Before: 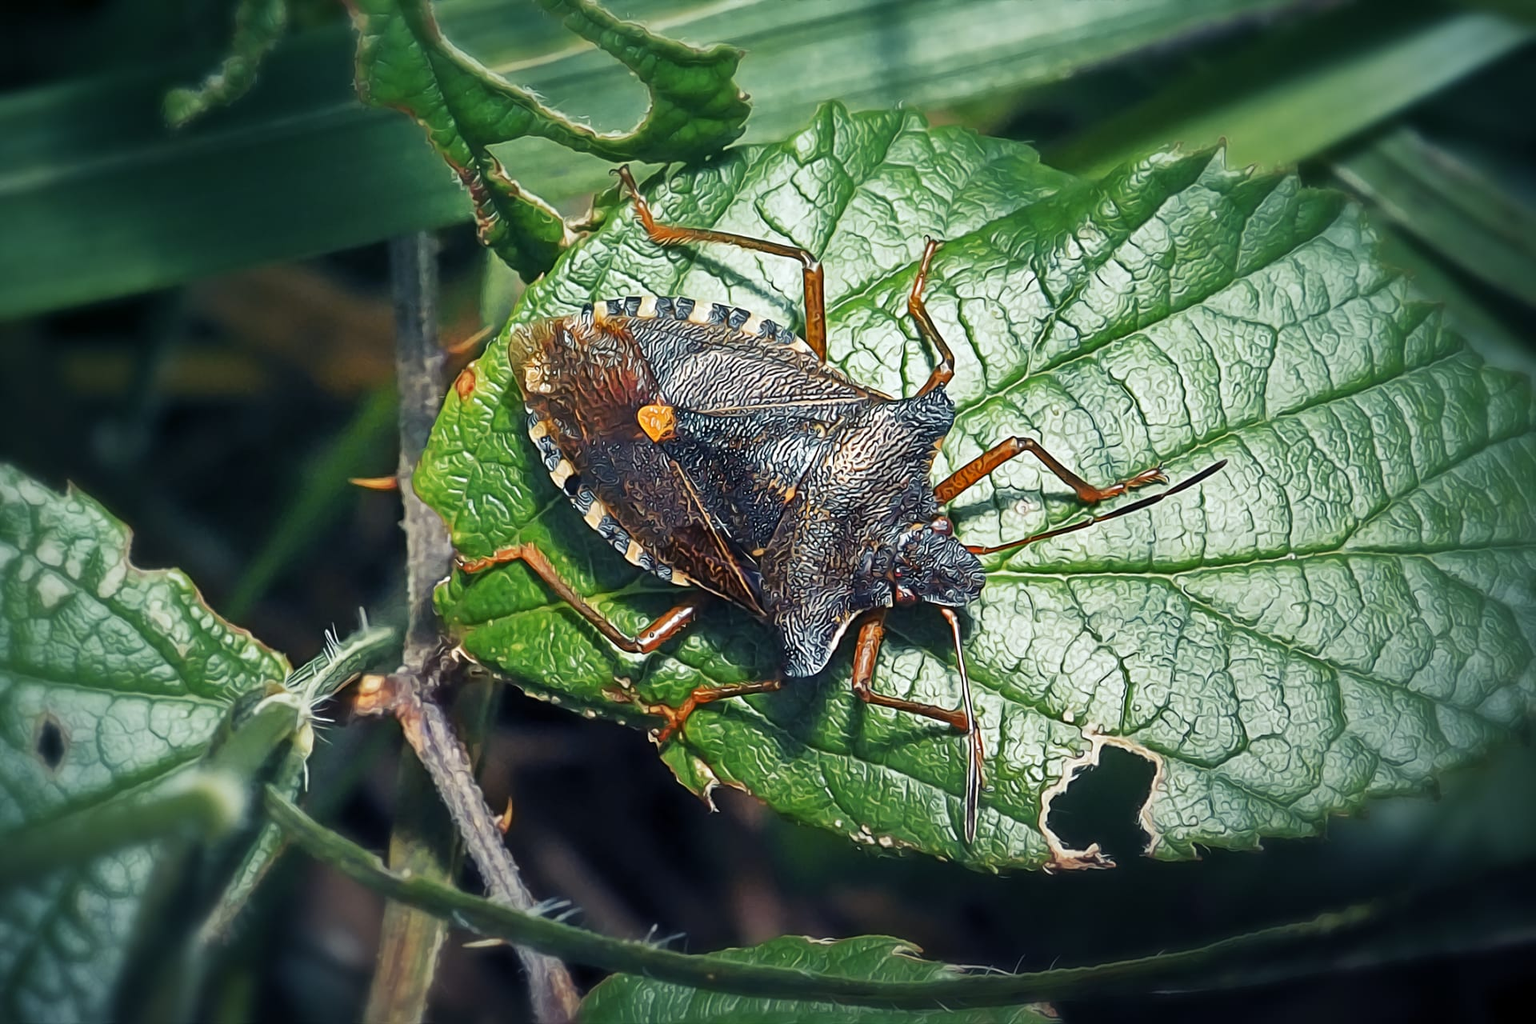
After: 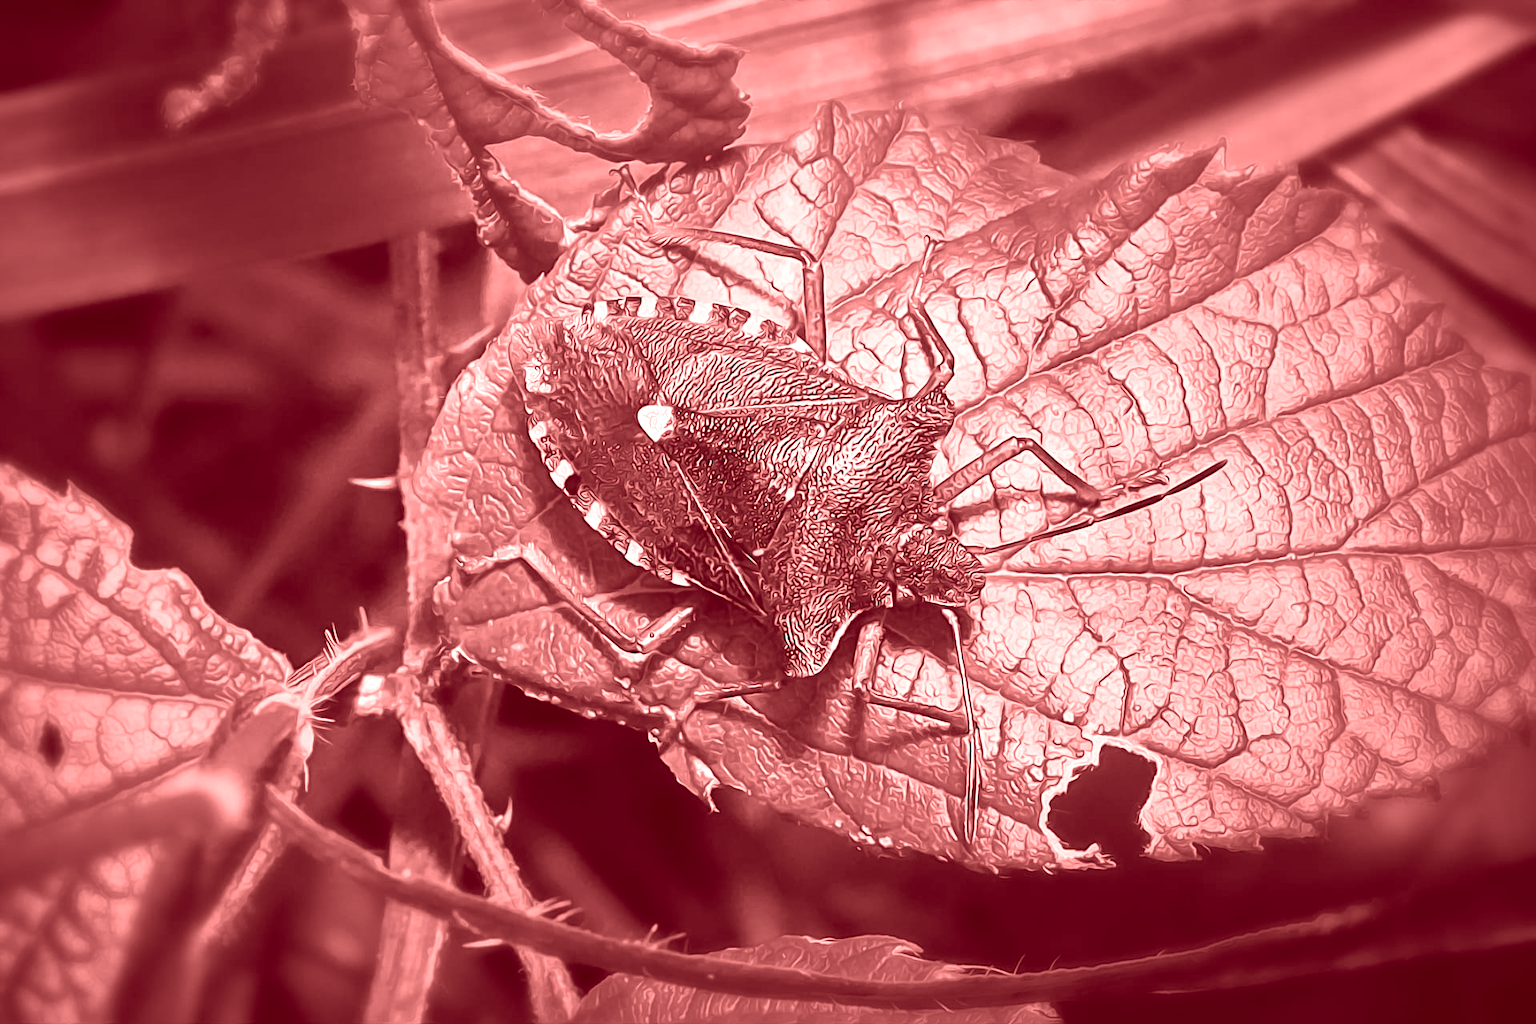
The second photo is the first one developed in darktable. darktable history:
colorize: saturation 60%, source mix 100%
color zones: curves: ch0 [(0.018, 0.548) (0.197, 0.654) (0.425, 0.447) (0.605, 0.658) (0.732, 0.579)]; ch1 [(0.105, 0.531) (0.224, 0.531) (0.386, 0.39) (0.618, 0.456) (0.732, 0.456) (0.956, 0.421)]; ch2 [(0.039, 0.583) (0.215, 0.465) (0.399, 0.544) (0.465, 0.548) (0.614, 0.447) (0.724, 0.43) (0.882, 0.623) (0.956, 0.632)]
